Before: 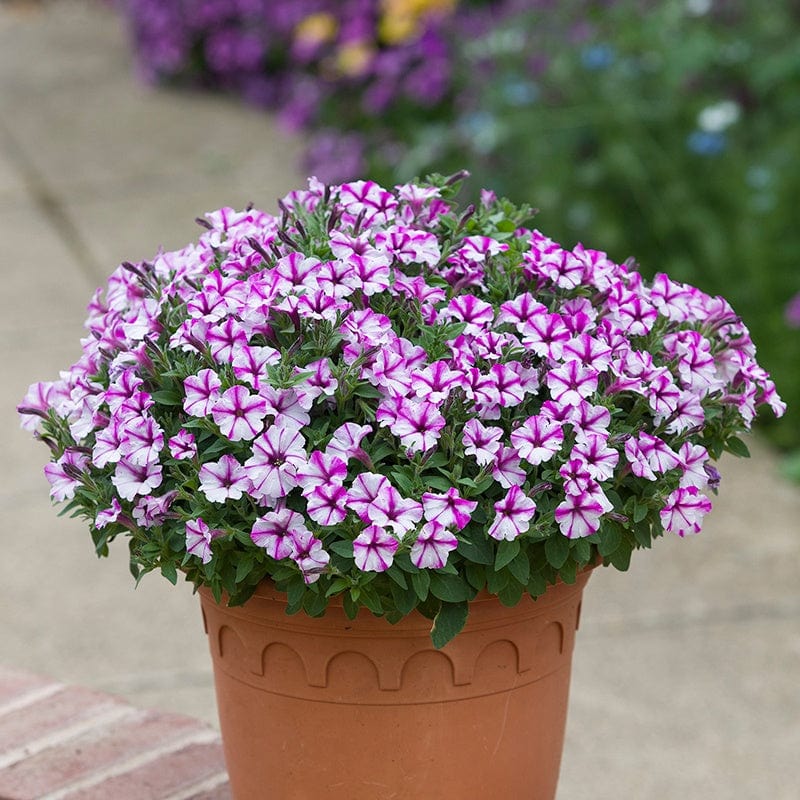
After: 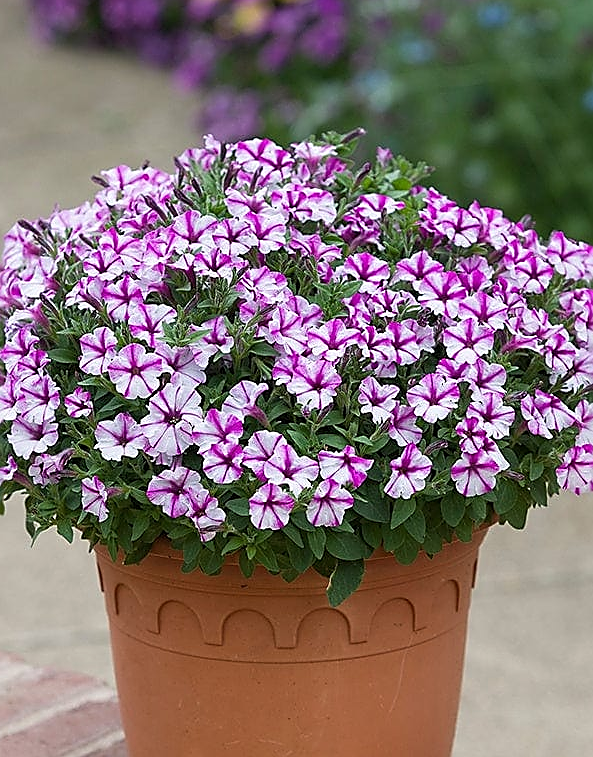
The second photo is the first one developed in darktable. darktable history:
sharpen: radius 1.4, amount 1.25, threshold 0.7
crop and rotate: left 13.15%, top 5.251%, right 12.609%
shadows and highlights: radius 331.84, shadows 53.55, highlights -100, compress 94.63%, highlights color adjustment 73.23%, soften with gaussian
tone equalizer: on, module defaults
